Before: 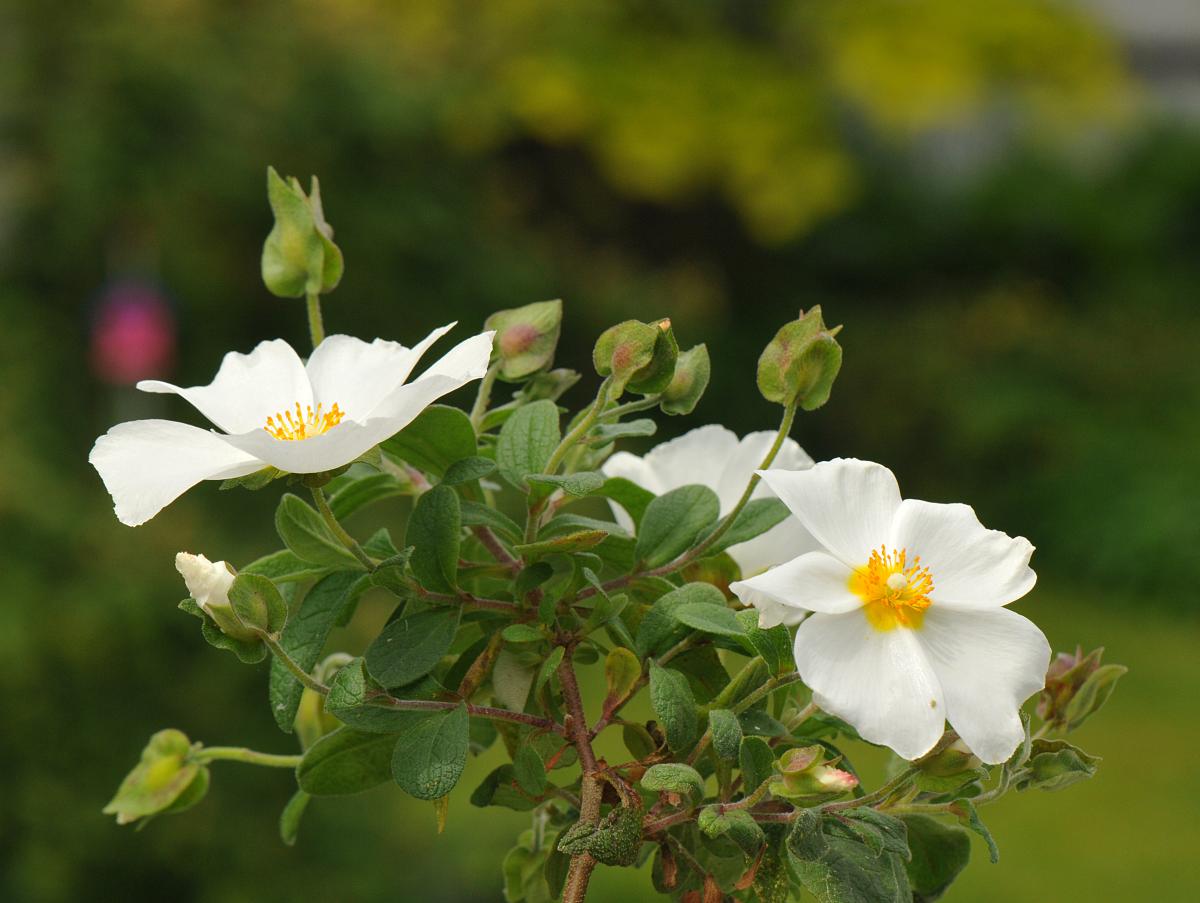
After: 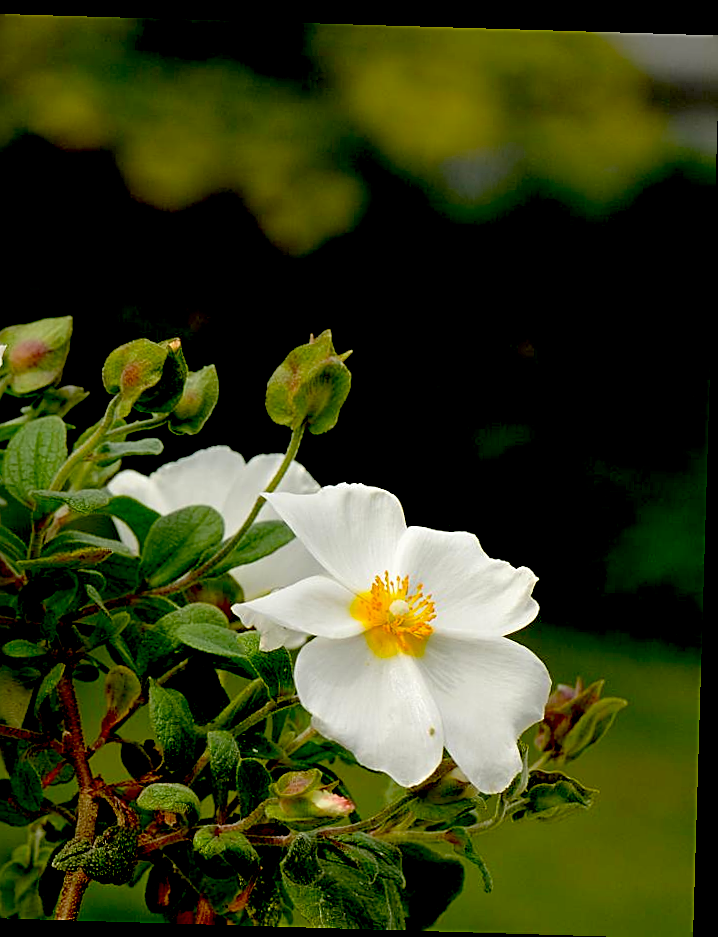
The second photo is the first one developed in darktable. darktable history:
rotate and perspective: rotation 1.72°, automatic cropping off
exposure: black level correction 0.056, exposure -0.039 EV, compensate highlight preservation false
crop: left 41.402%
sharpen: amount 0.478
